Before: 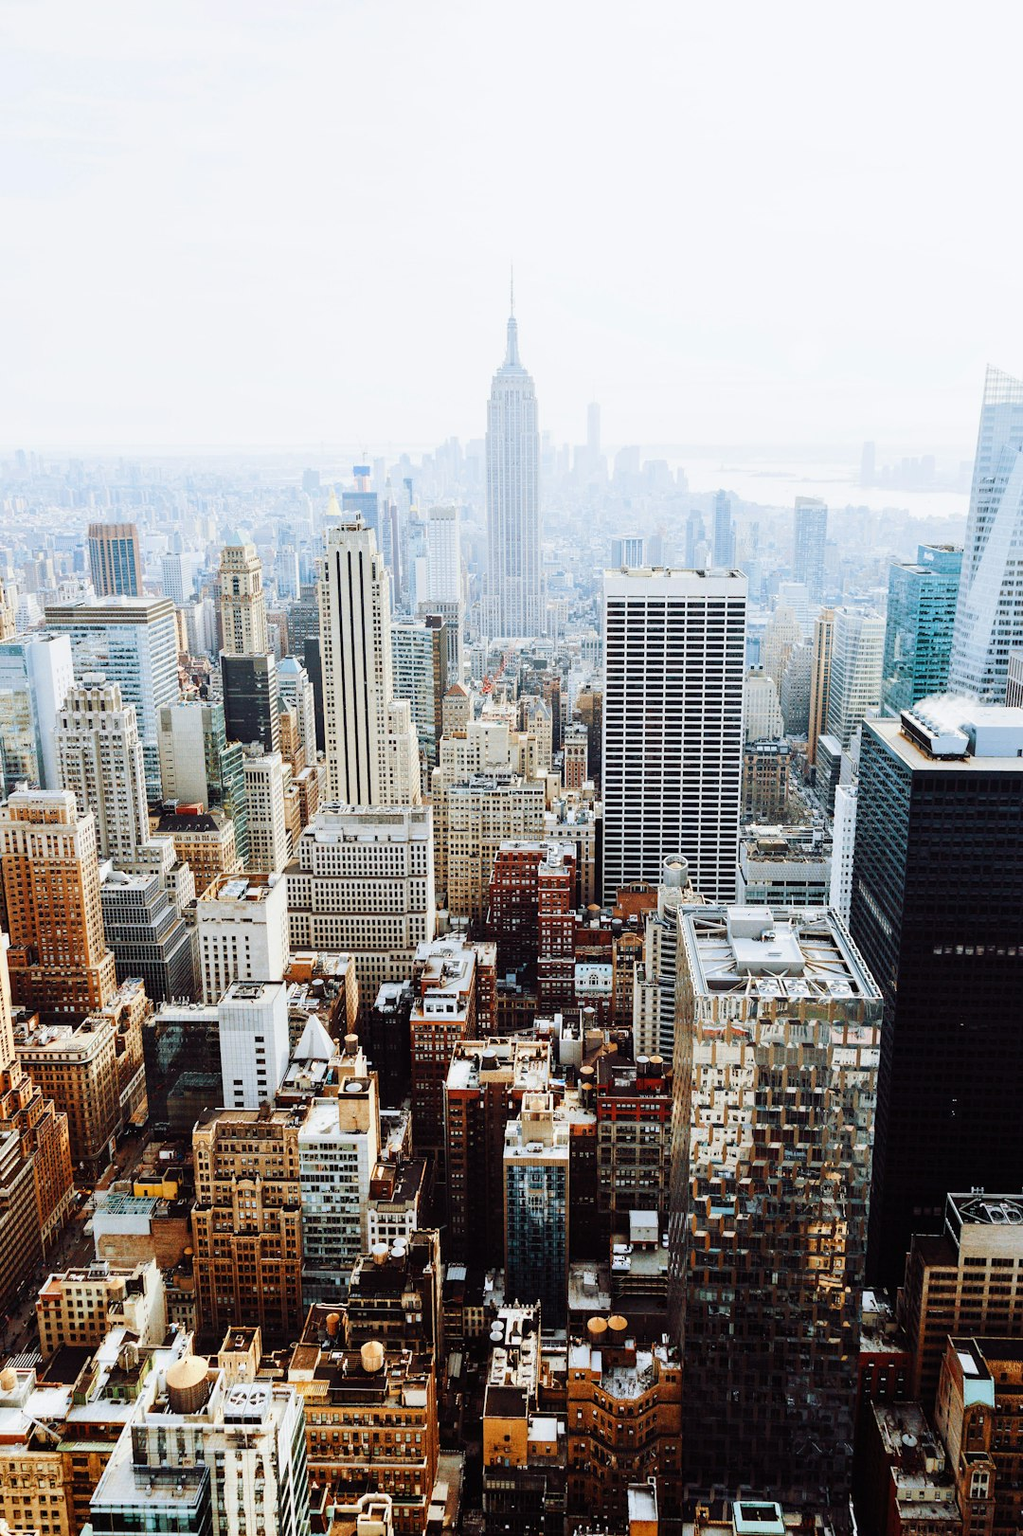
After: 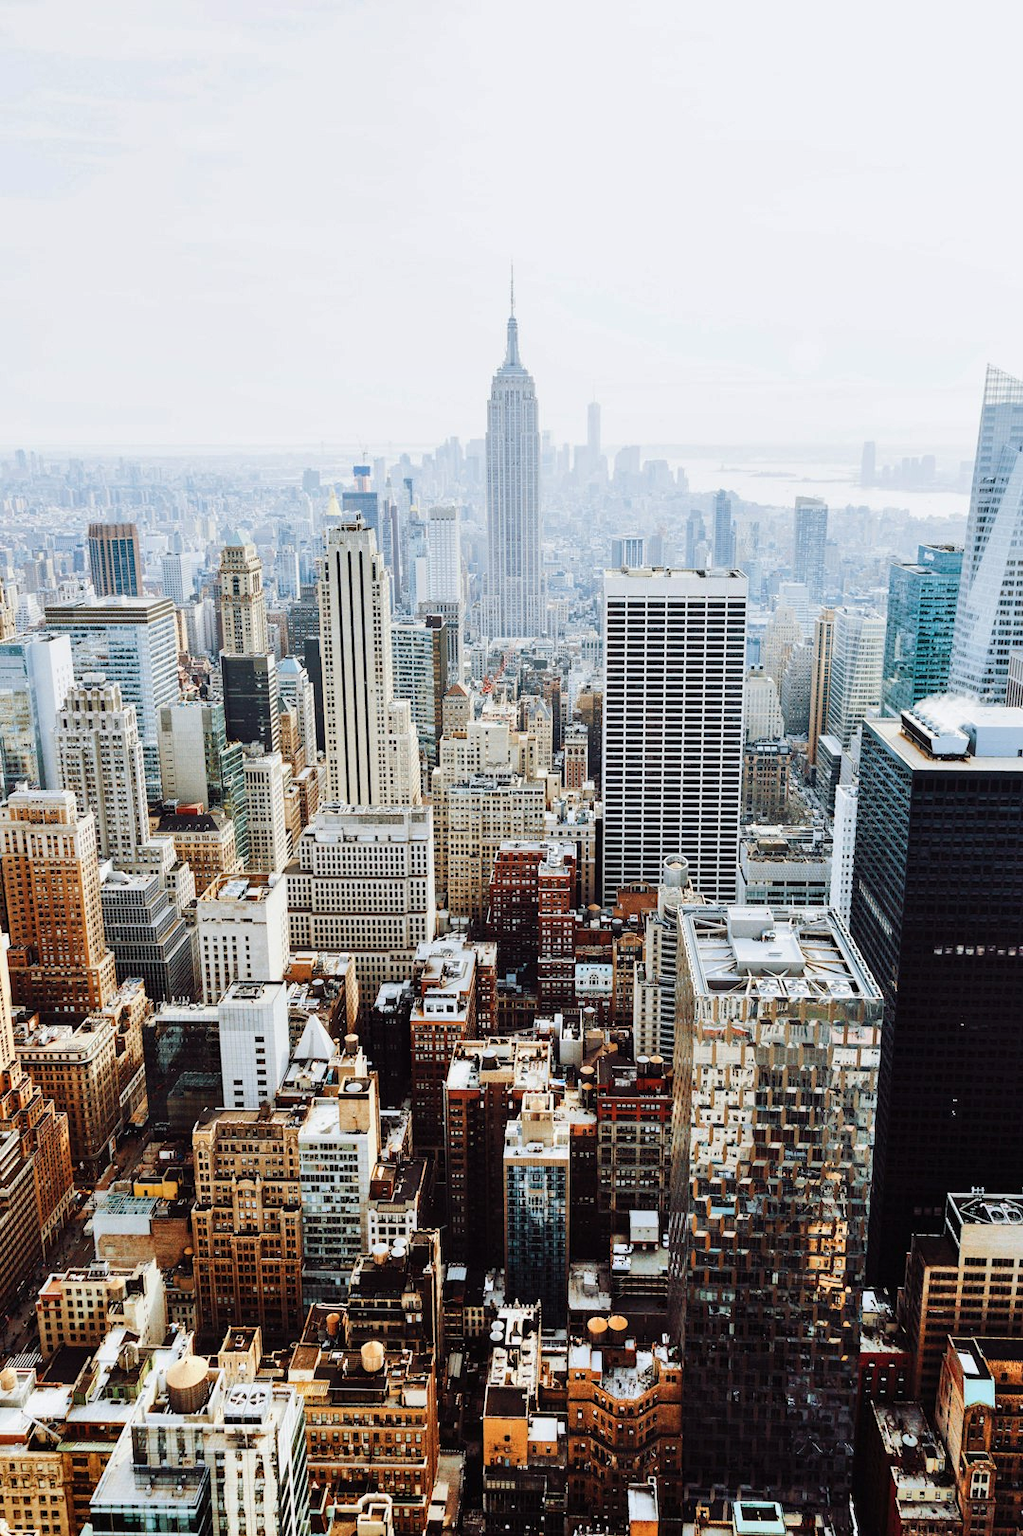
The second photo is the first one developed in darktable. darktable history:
shadows and highlights: low approximation 0.01, soften with gaussian
contrast brightness saturation: saturation -0.05
